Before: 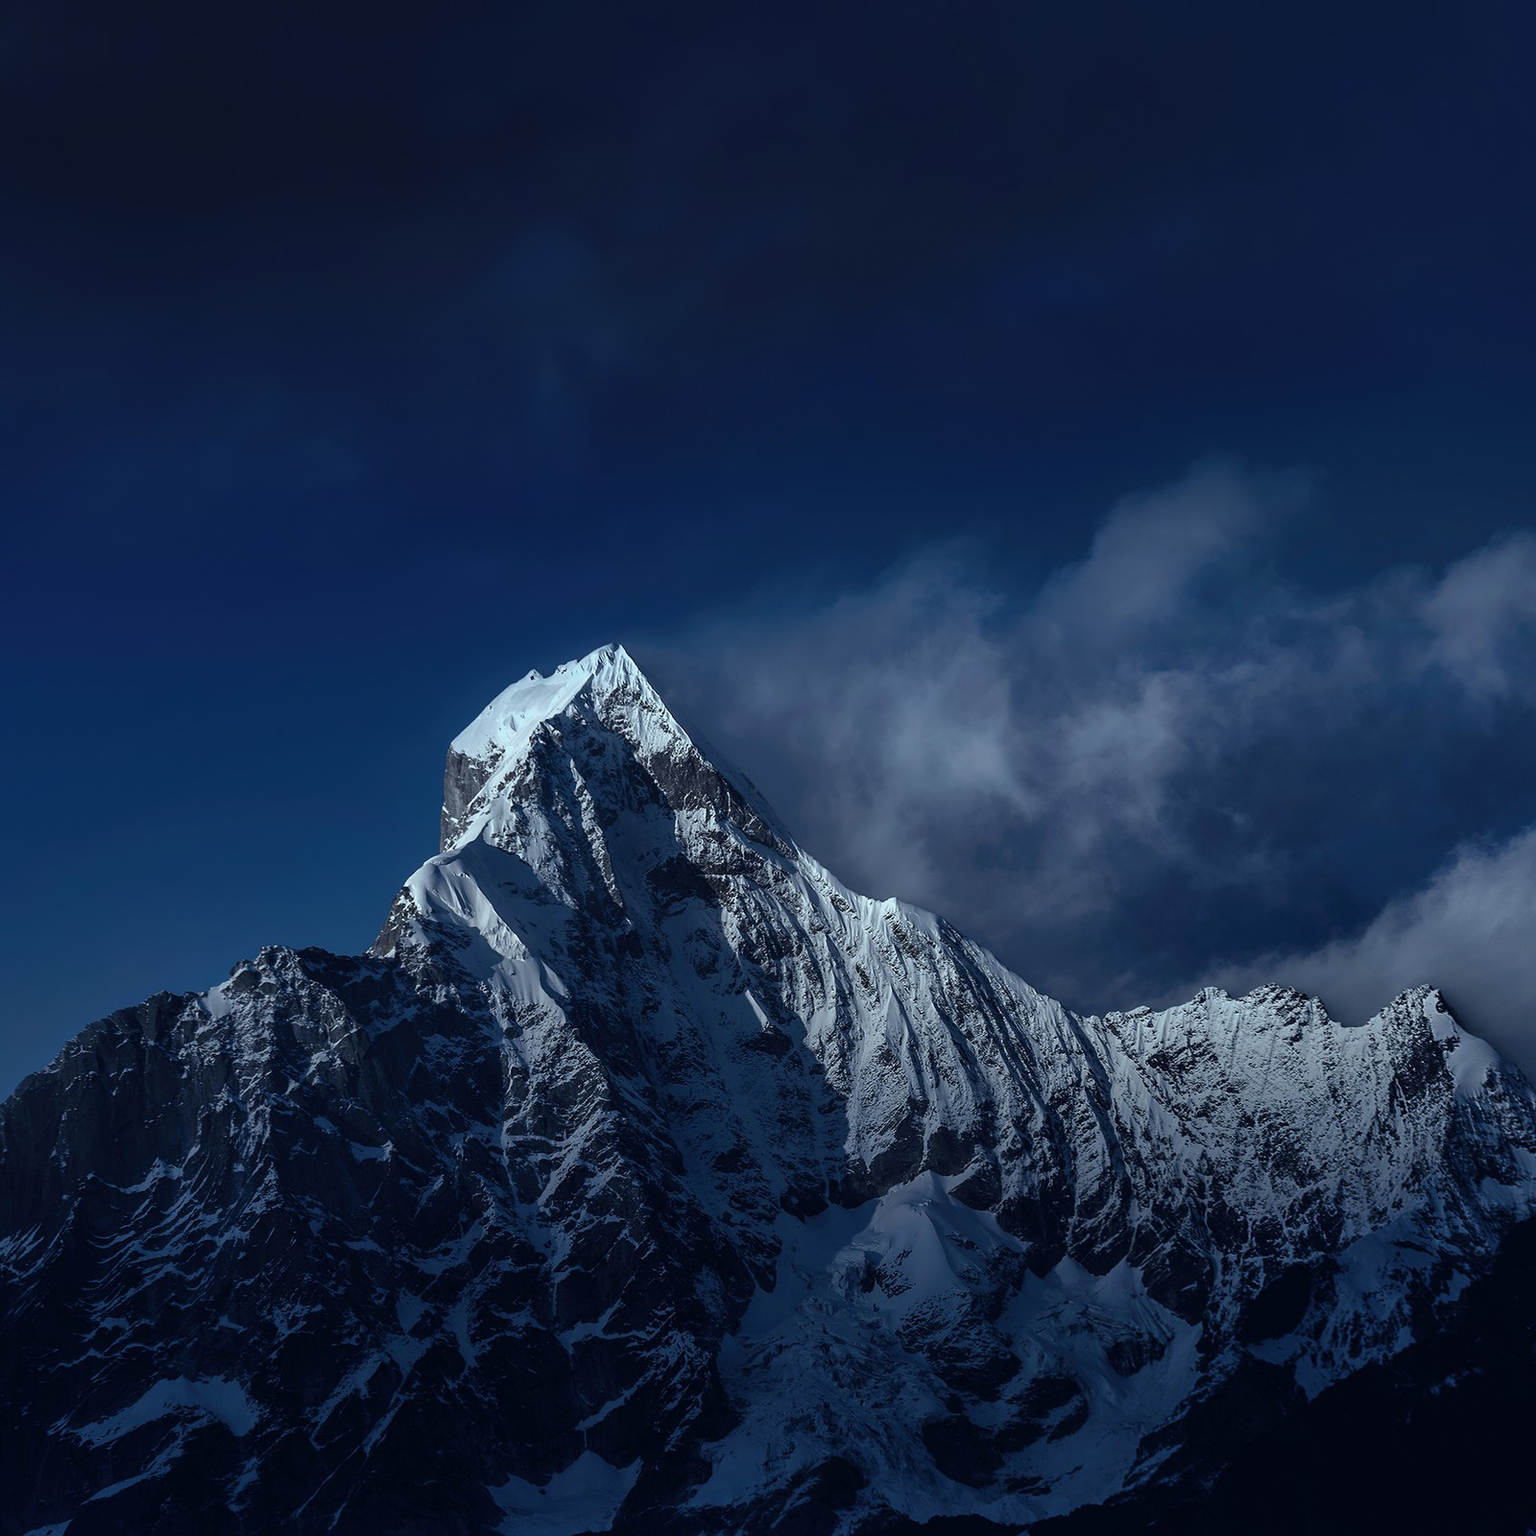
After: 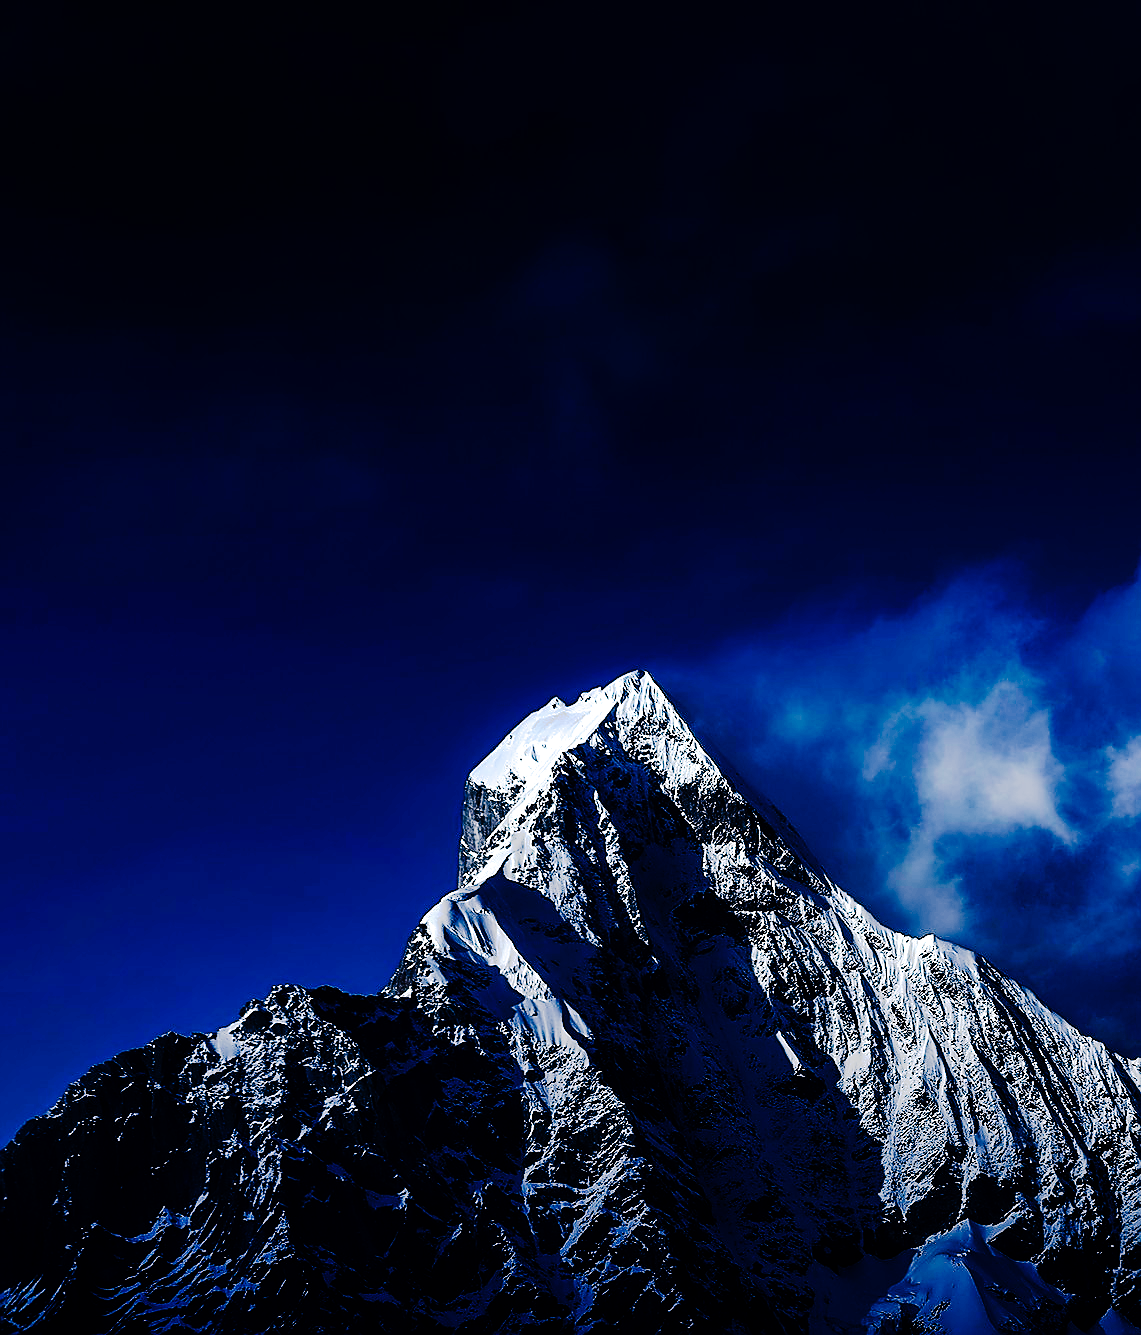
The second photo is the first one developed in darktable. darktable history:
sharpen: radius 1.378, amount 1.266, threshold 0.75
tone curve: curves: ch0 [(0, 0) (0.003, 0.001) (0.011, 0.005) (0.025, 0.009) (0.044, 0.014) (0.069, 0.019) (0.1, 0.028) (0.136, 0.039) (0.177, 0.073) (0.224, 0.134) (0.277, 0.218) (0.335, 0.343) (0.399, 0.488) (0.468, 0.608) (0.543, 0.699) (0.623, 0.773) (0.709, 0.819) (0.801, 0.852) (0.898, 0.874) (1, 1)], preserve colors none
exposure: exposure 0.295 EV, compensate highlight preservation false
color balance rgb: highlights gain › chroma 2.388%, highlights gain › hue 37.39°, perceptual saturation grading › global saturation 20%, perceptual saturation grading › highlights -24.818%, perceptual saturation grading › shadows 25.125%, perceptual brilliance grading › global brilliance 9.662%
crop: right 28.654%, bottom 16.529%
filmic rgb: black relative exposure -6.47 EV, white relative exposure 2.42 EV, target white luminance 99.936%, hardness 5.29, latitude 0.661%, contrast 1.427, highlights saturation mix 1.93%
contrast brightness saturation: contrast 0.069, brightness -0.14, saturation 0.112
